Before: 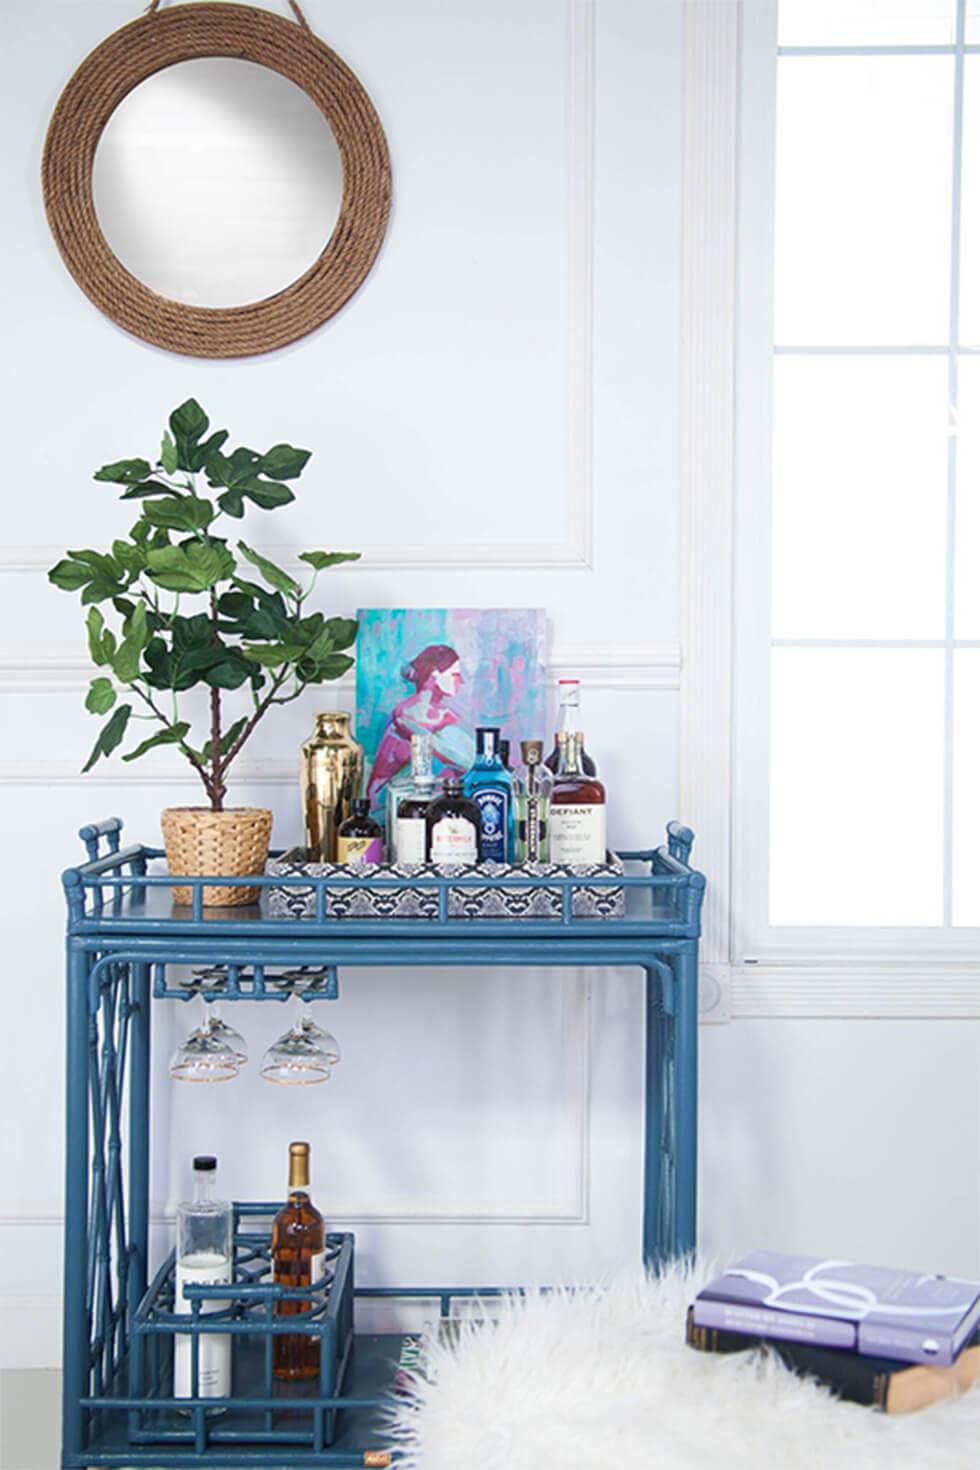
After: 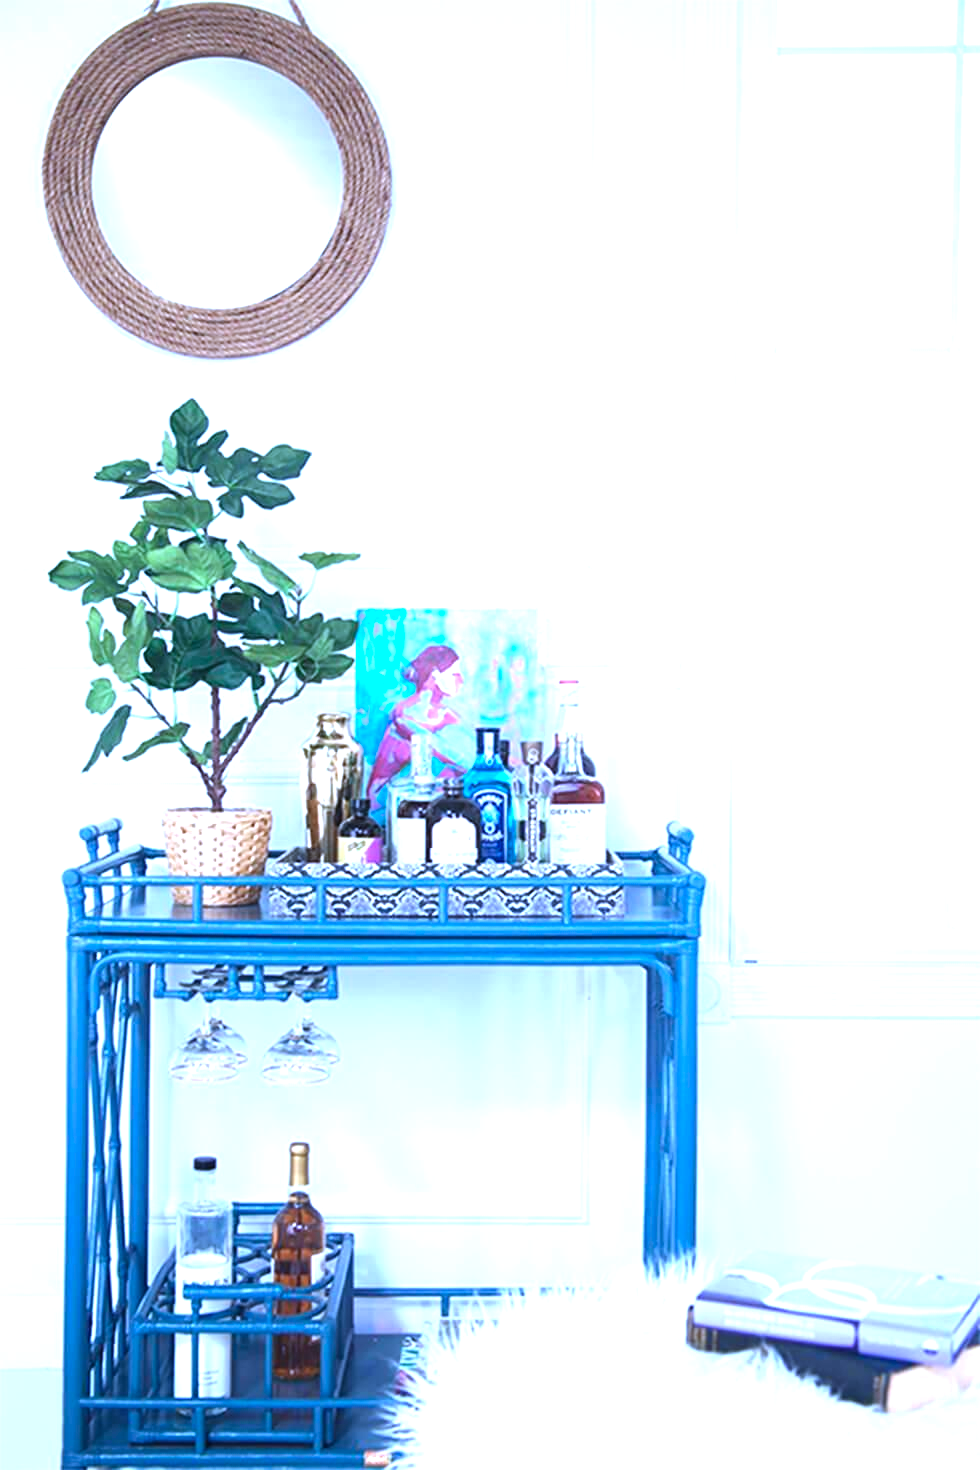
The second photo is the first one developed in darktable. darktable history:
color calibration: illuminant as shot in camera, adaptation linear Bradford (ICC v4), x 0.406, y 0.405, temperature 3570.35 K, saturation algorithm version 1 (2020)
levels: levels [0, 0.43, 0.859]
exposure: black level correction -0.002, exposure 0.54 EV, compensate highlight preservation false
tone equalizer: on, module defaults
